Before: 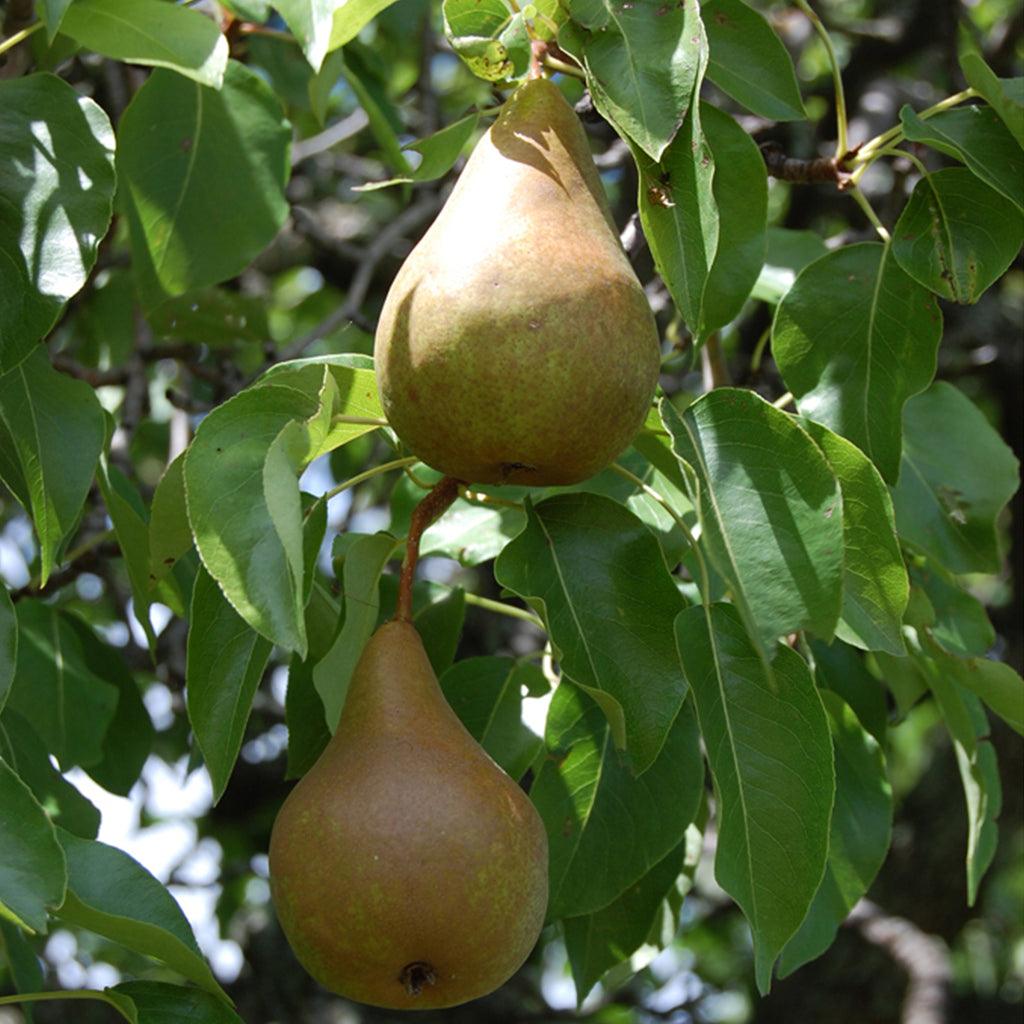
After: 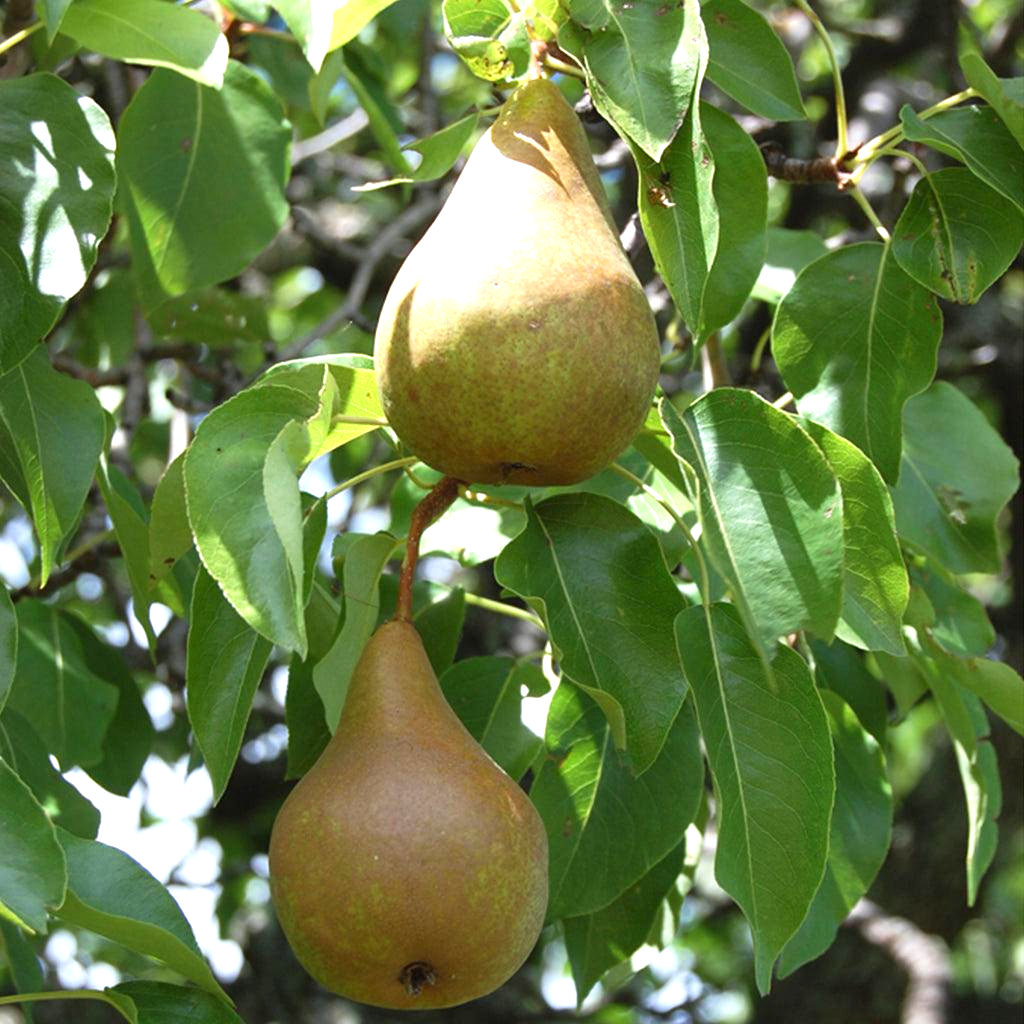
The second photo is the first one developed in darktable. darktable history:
exposure: black level correction 0, exposure 0.9 EV, compensate highlight preservation false
tone equalizer: on, module defaults
